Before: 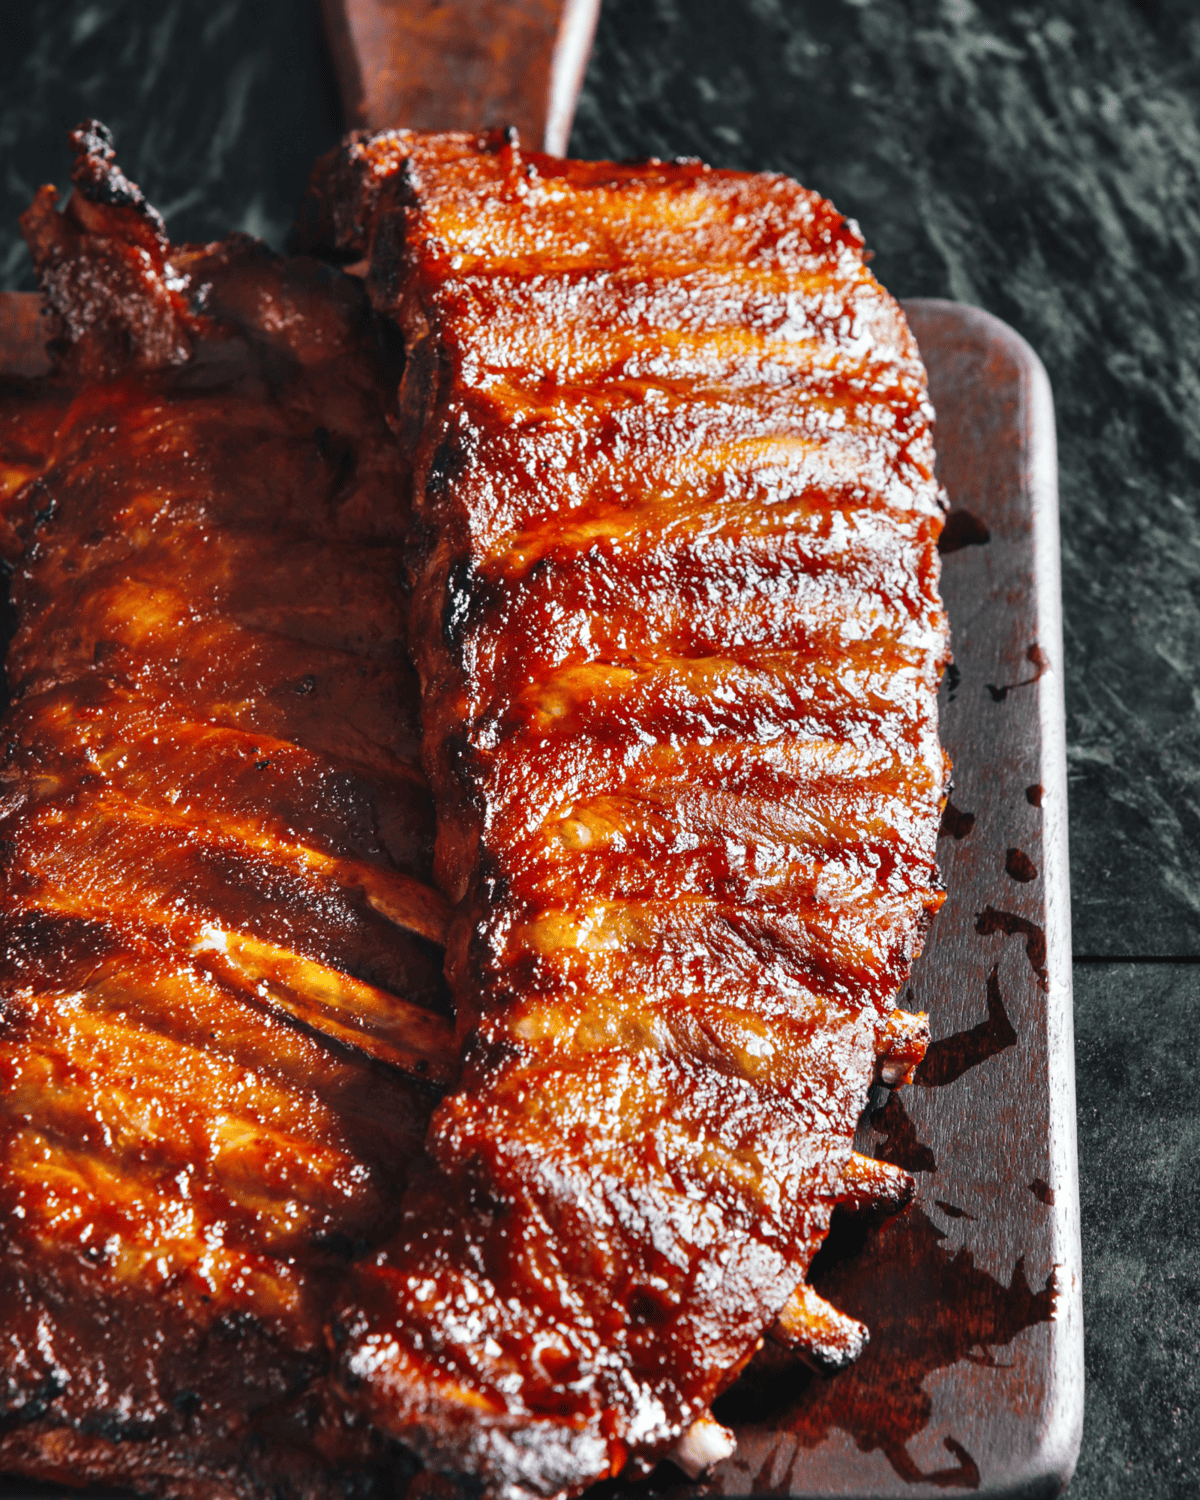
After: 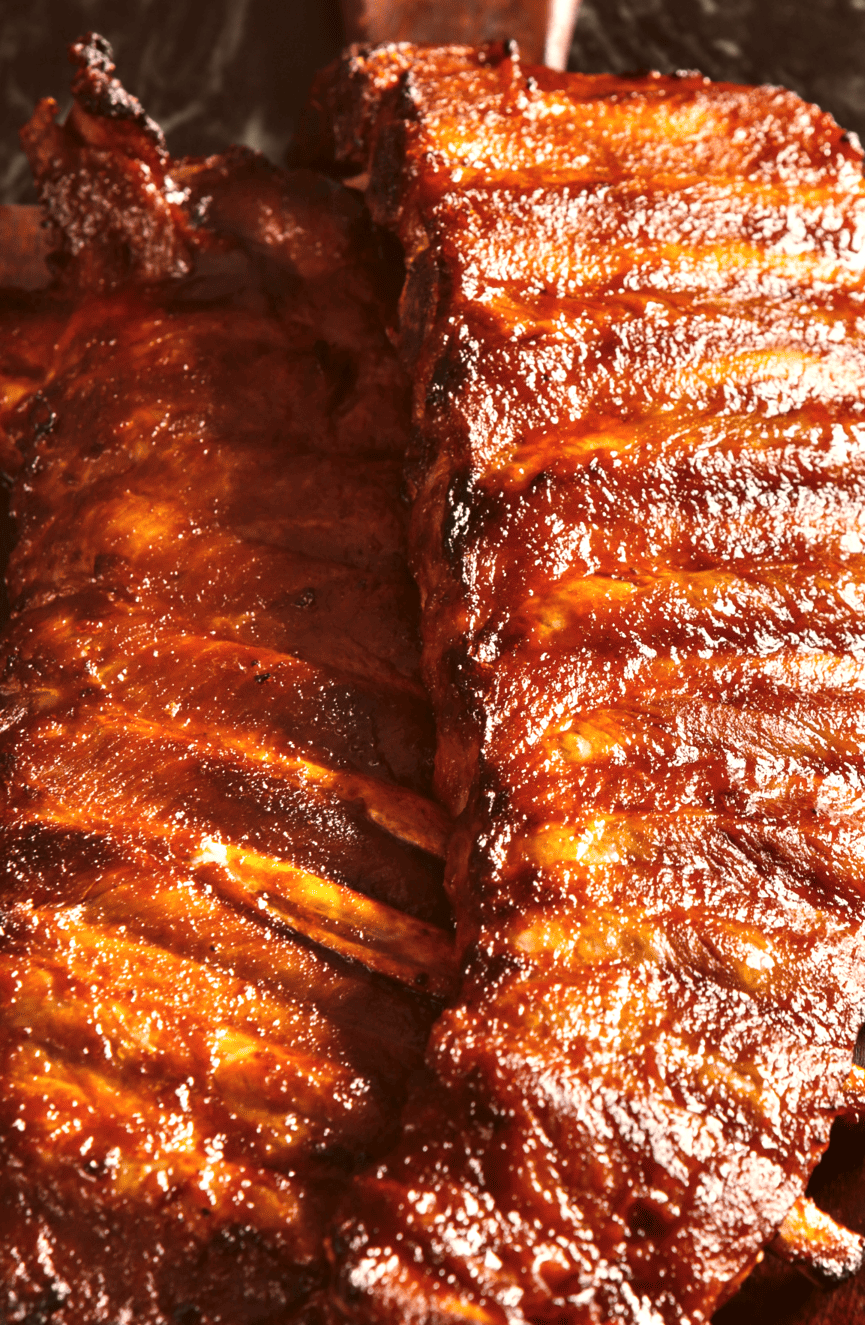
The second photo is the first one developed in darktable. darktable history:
crop: top 5.812%, right 27.912%, bottom 5.8%
color correction: highlights a* 10.23, highlights b* 9.68, shadows a* 8.79, shadows b* 7.56, saturation 0.802
color balance rgb: power › luminance 9.958%, power › chroma 2.802%, power › hue 57.51°, perceptual saturation grading › global saturation -2.544%, perceptual brilliance grading › global brilliance 15.675%, perceptual brilliance grading › shadows -34.957%, global vibrance 16.806%, saturation formula JzAzBz (2021)
